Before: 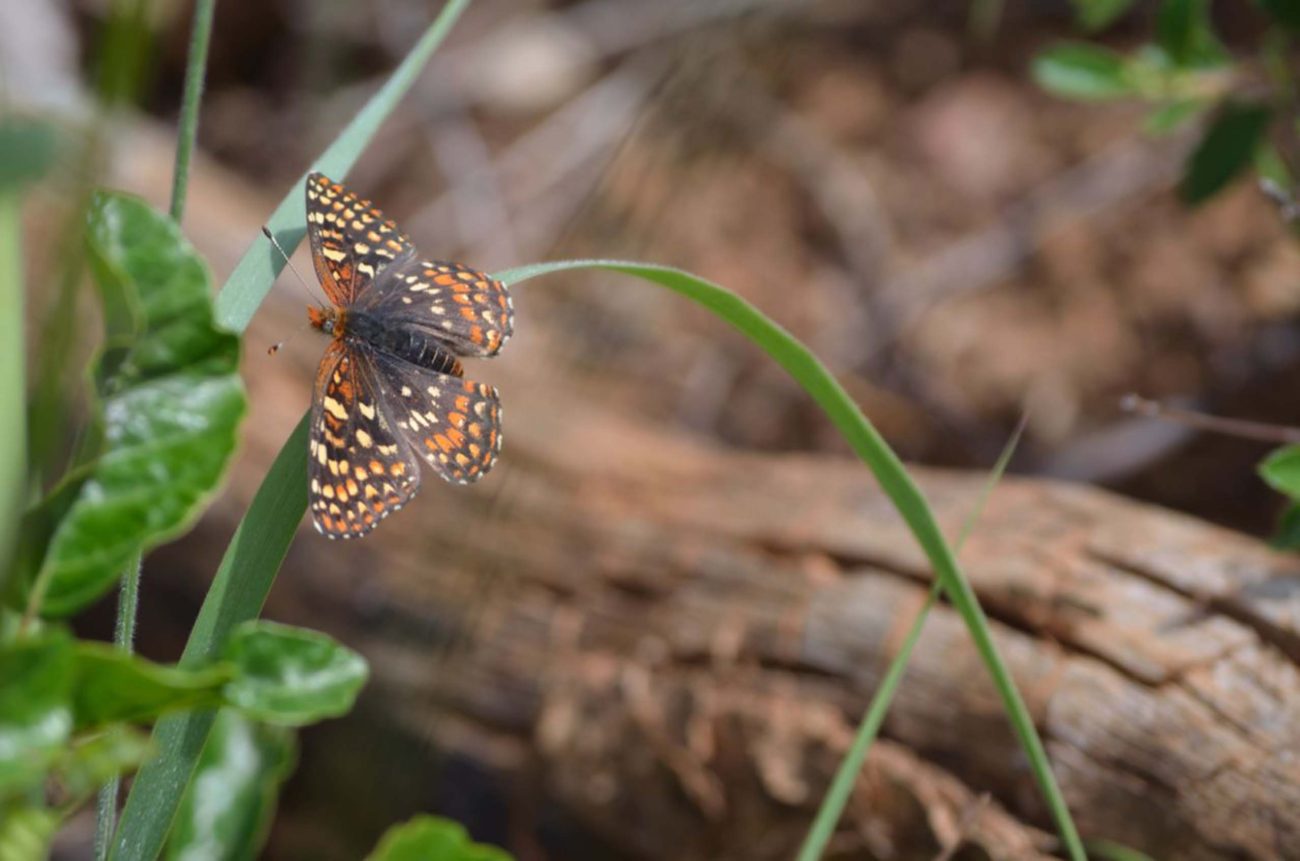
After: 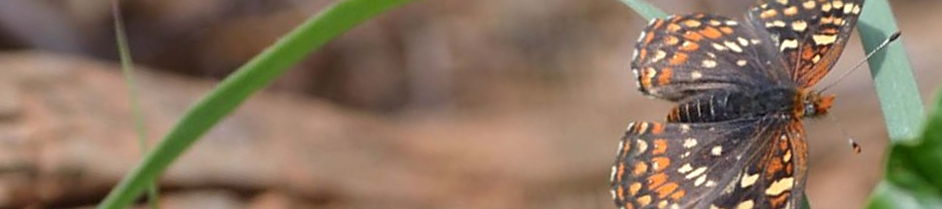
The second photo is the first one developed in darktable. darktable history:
crop and rotate: angle 16.12°, top 30.835%, bottom 35.653%
exposure: compensate highlight preservation false
sharpen: on, module defaults
